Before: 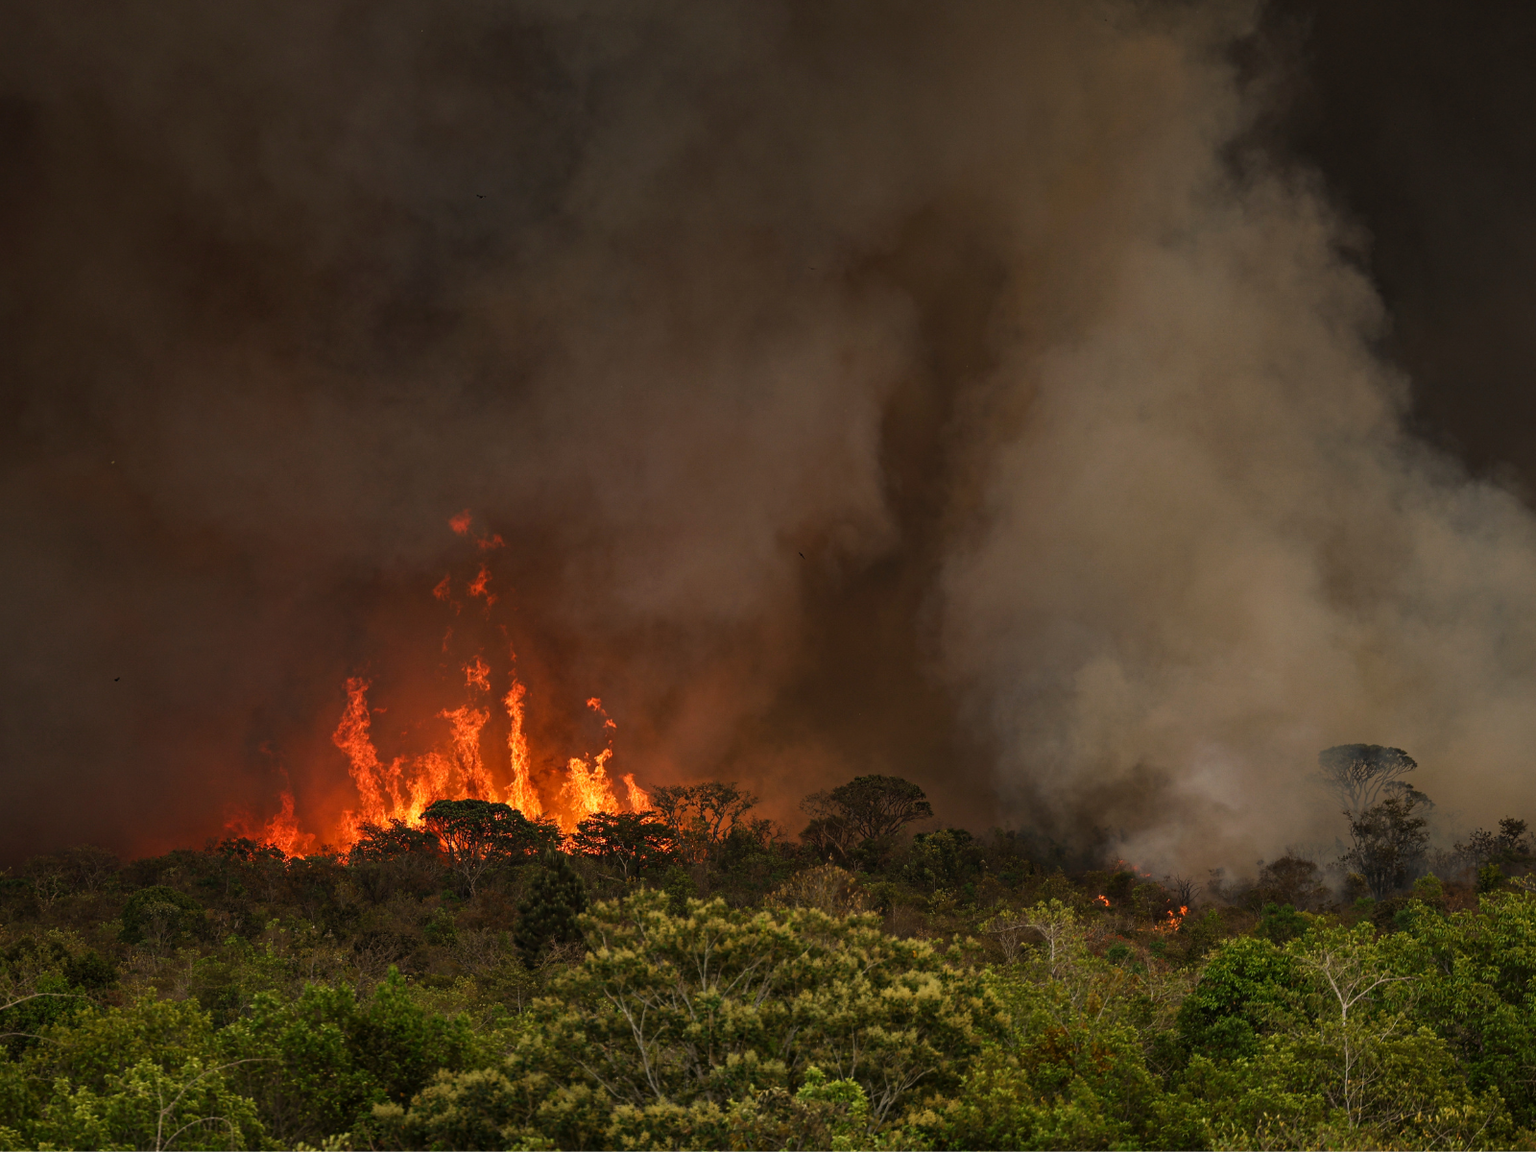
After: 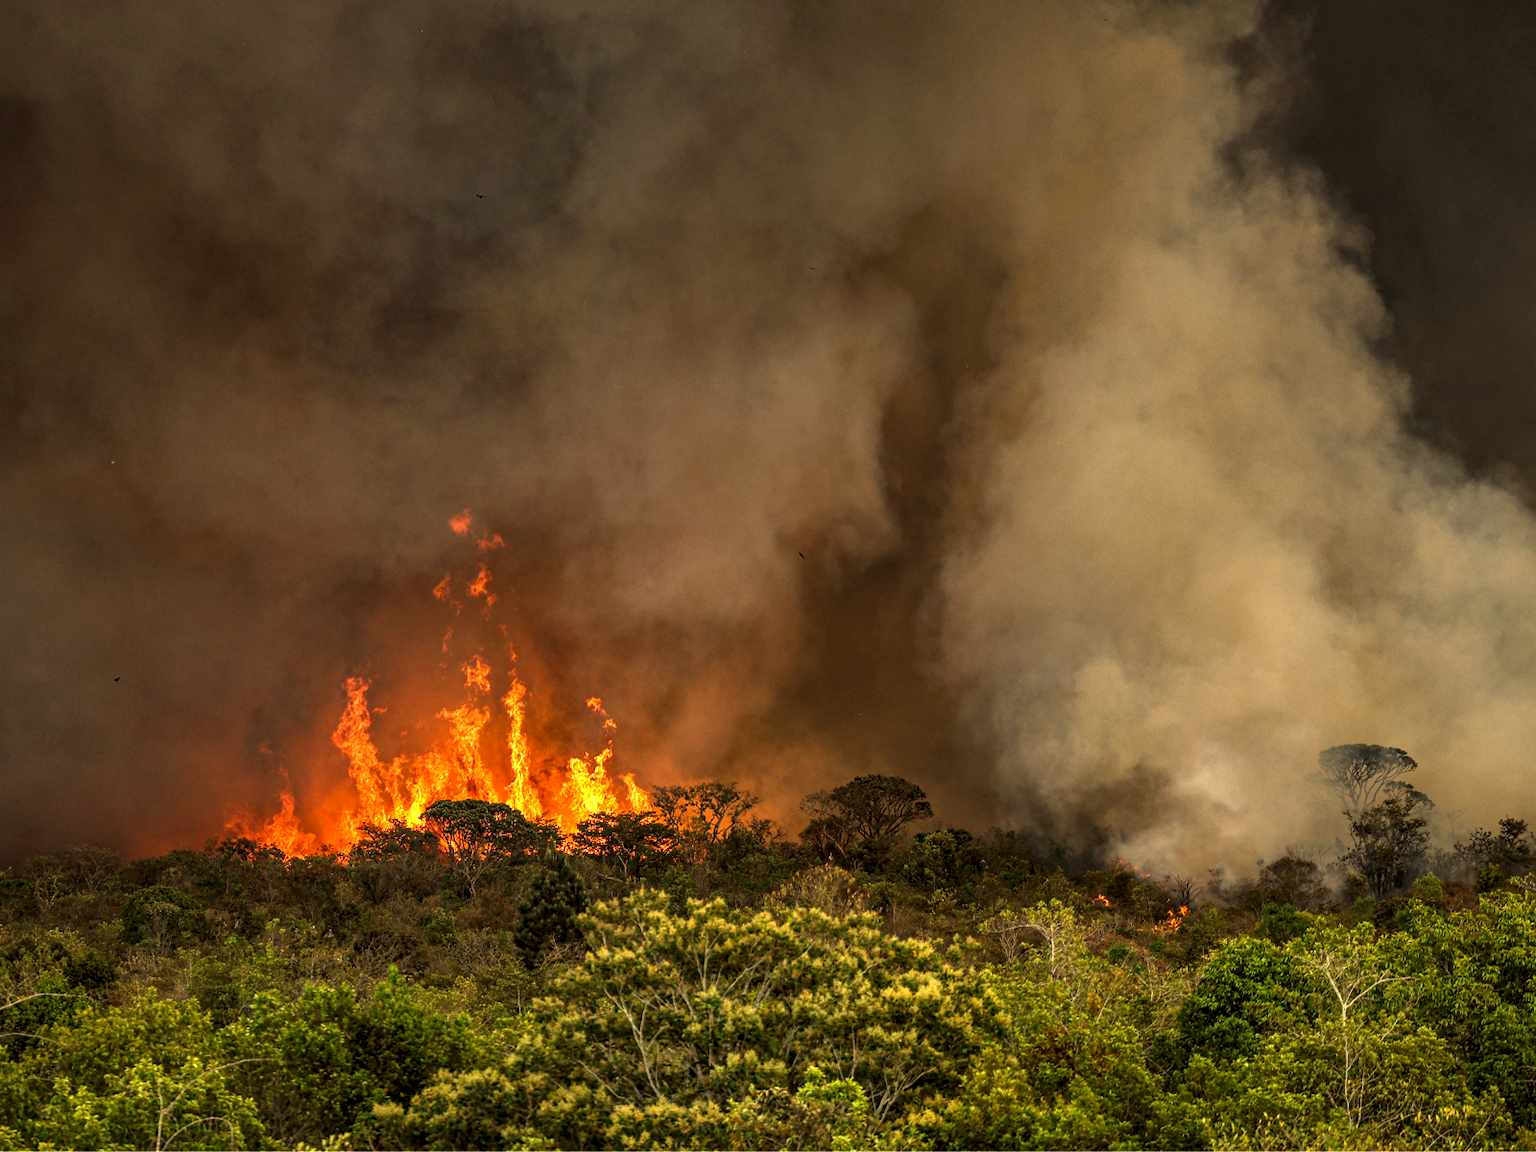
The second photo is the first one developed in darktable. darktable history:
color correction: highlights a* 1.39, highlights b* 17.83
local contrast: highlights 25%, detail 150%
exposure: black level correction 0, exposure 0.953 EV, compensate exposure bias true, compensate highlight preservation false
